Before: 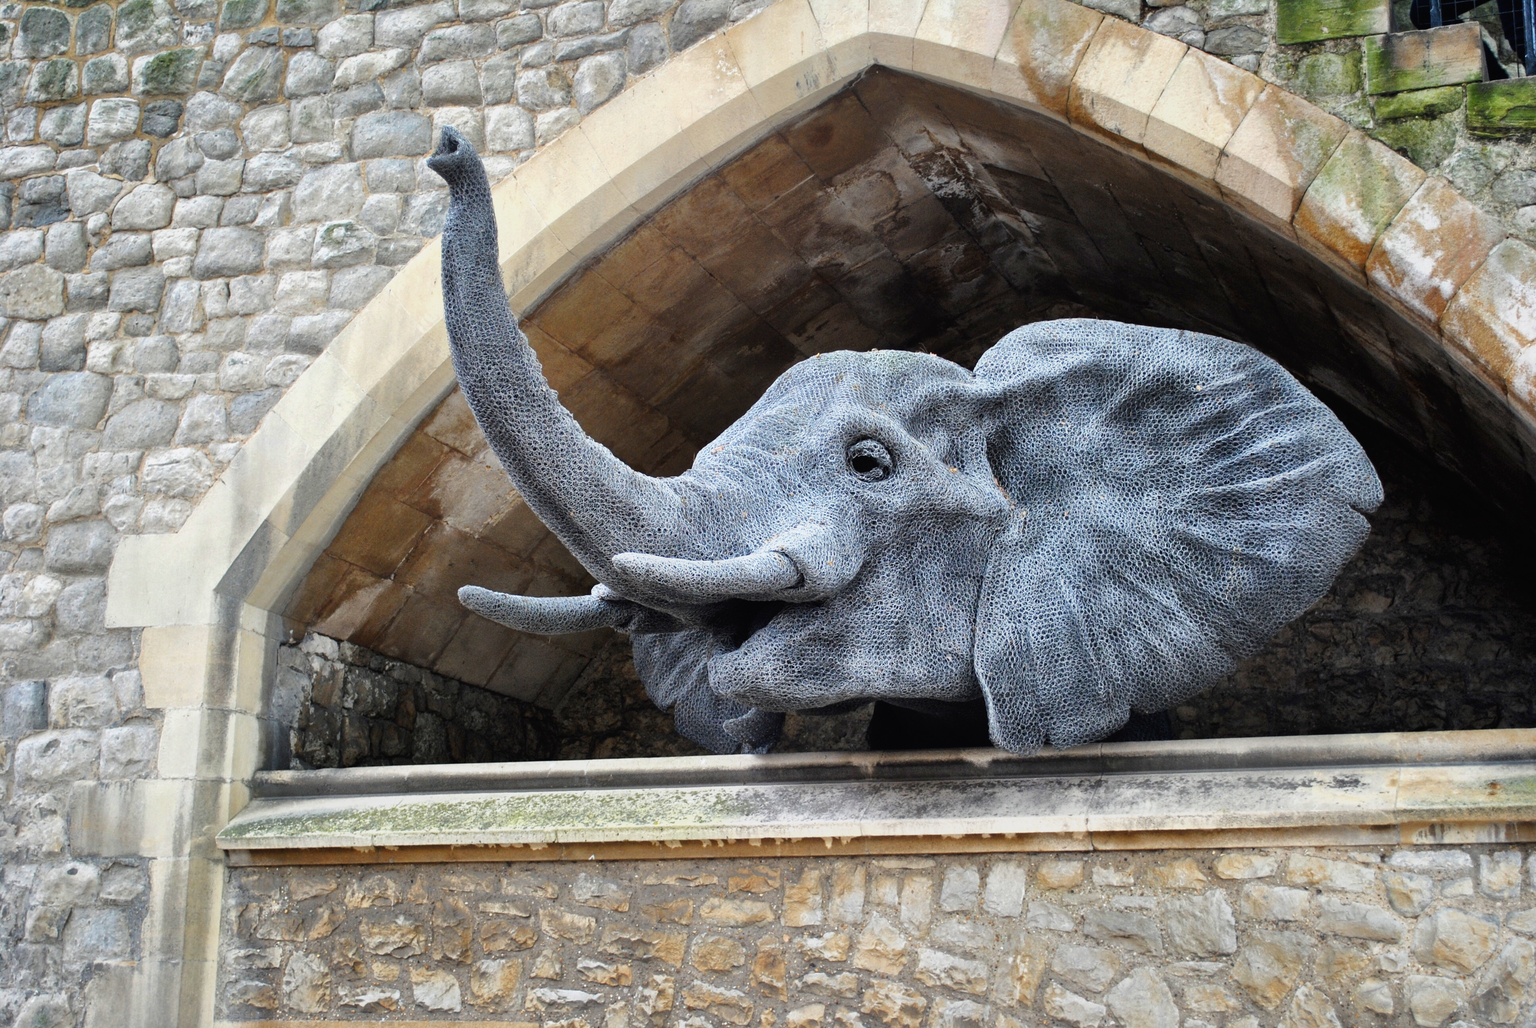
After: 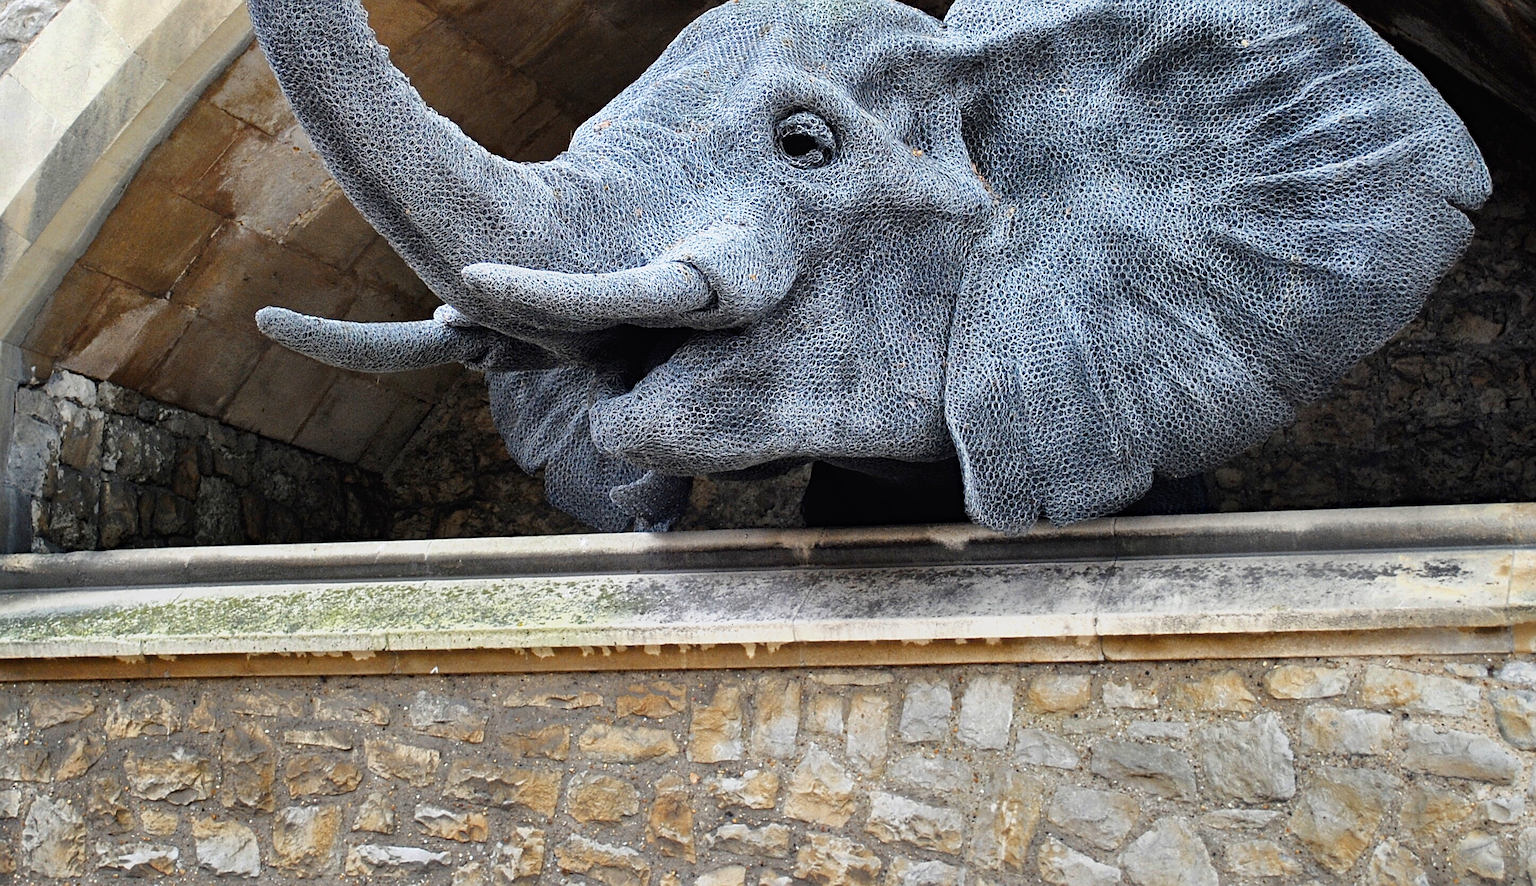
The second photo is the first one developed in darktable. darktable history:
haze removal: compatibility mode true, adaptive false
base curve: preserve colors none
sharpen: on, module defaults
crop and rotate: left 17.386%, top 34.619%, right 7.711%, bottom 0.788%
